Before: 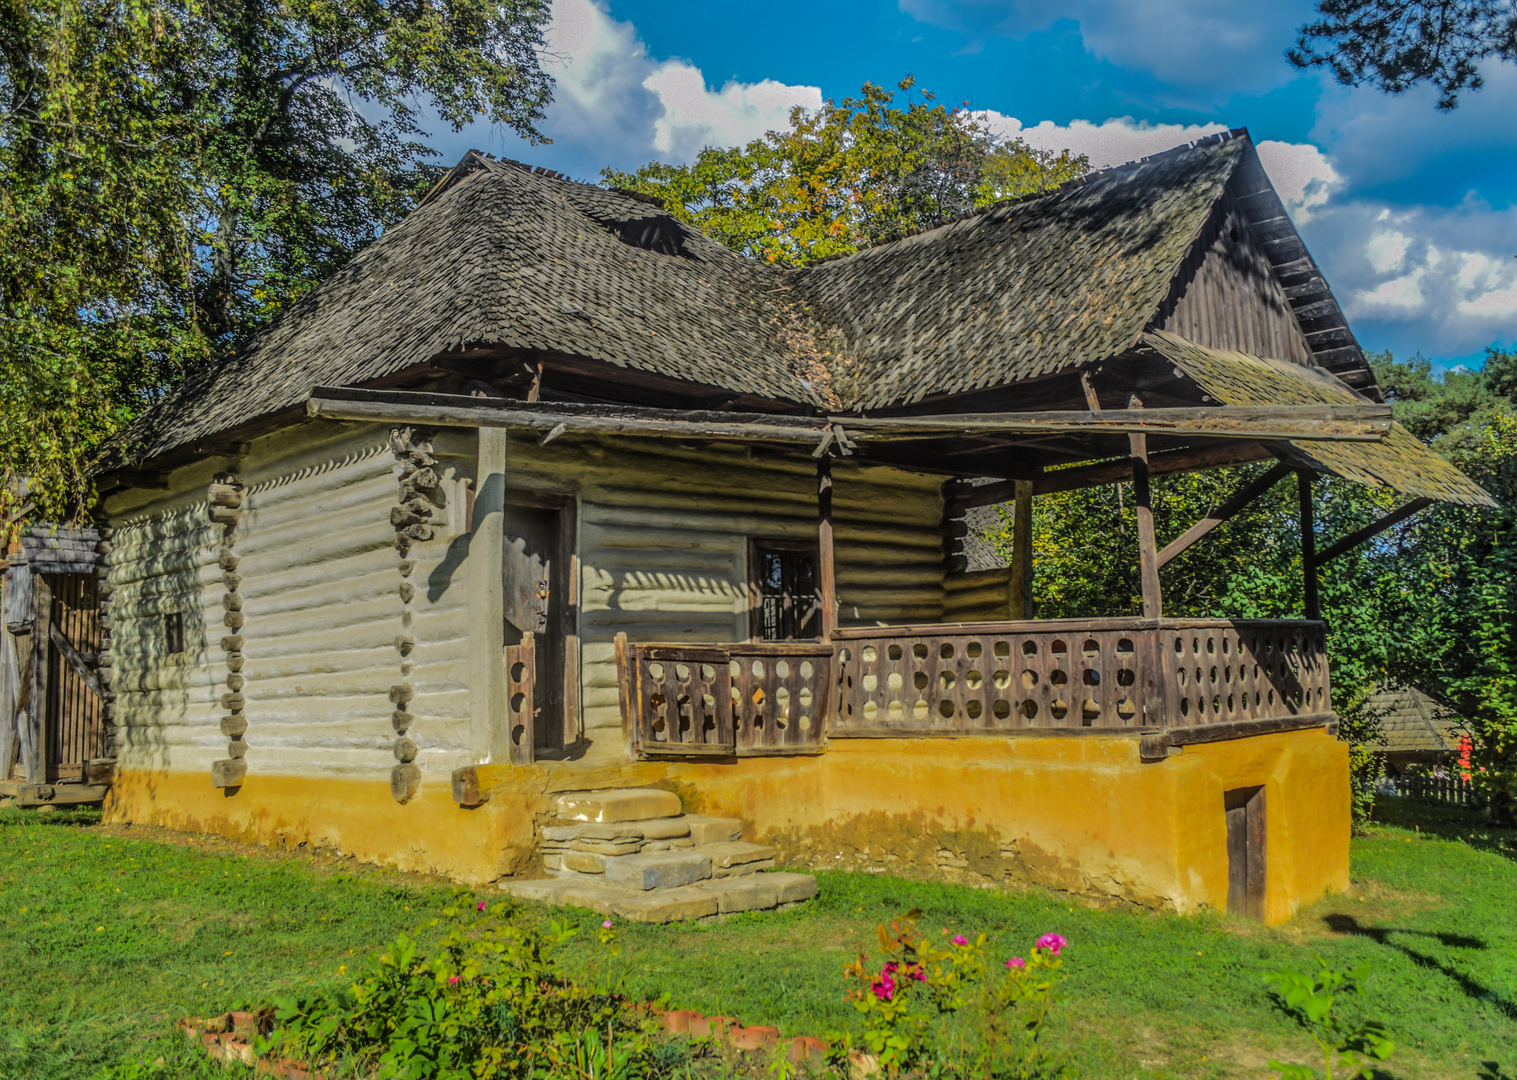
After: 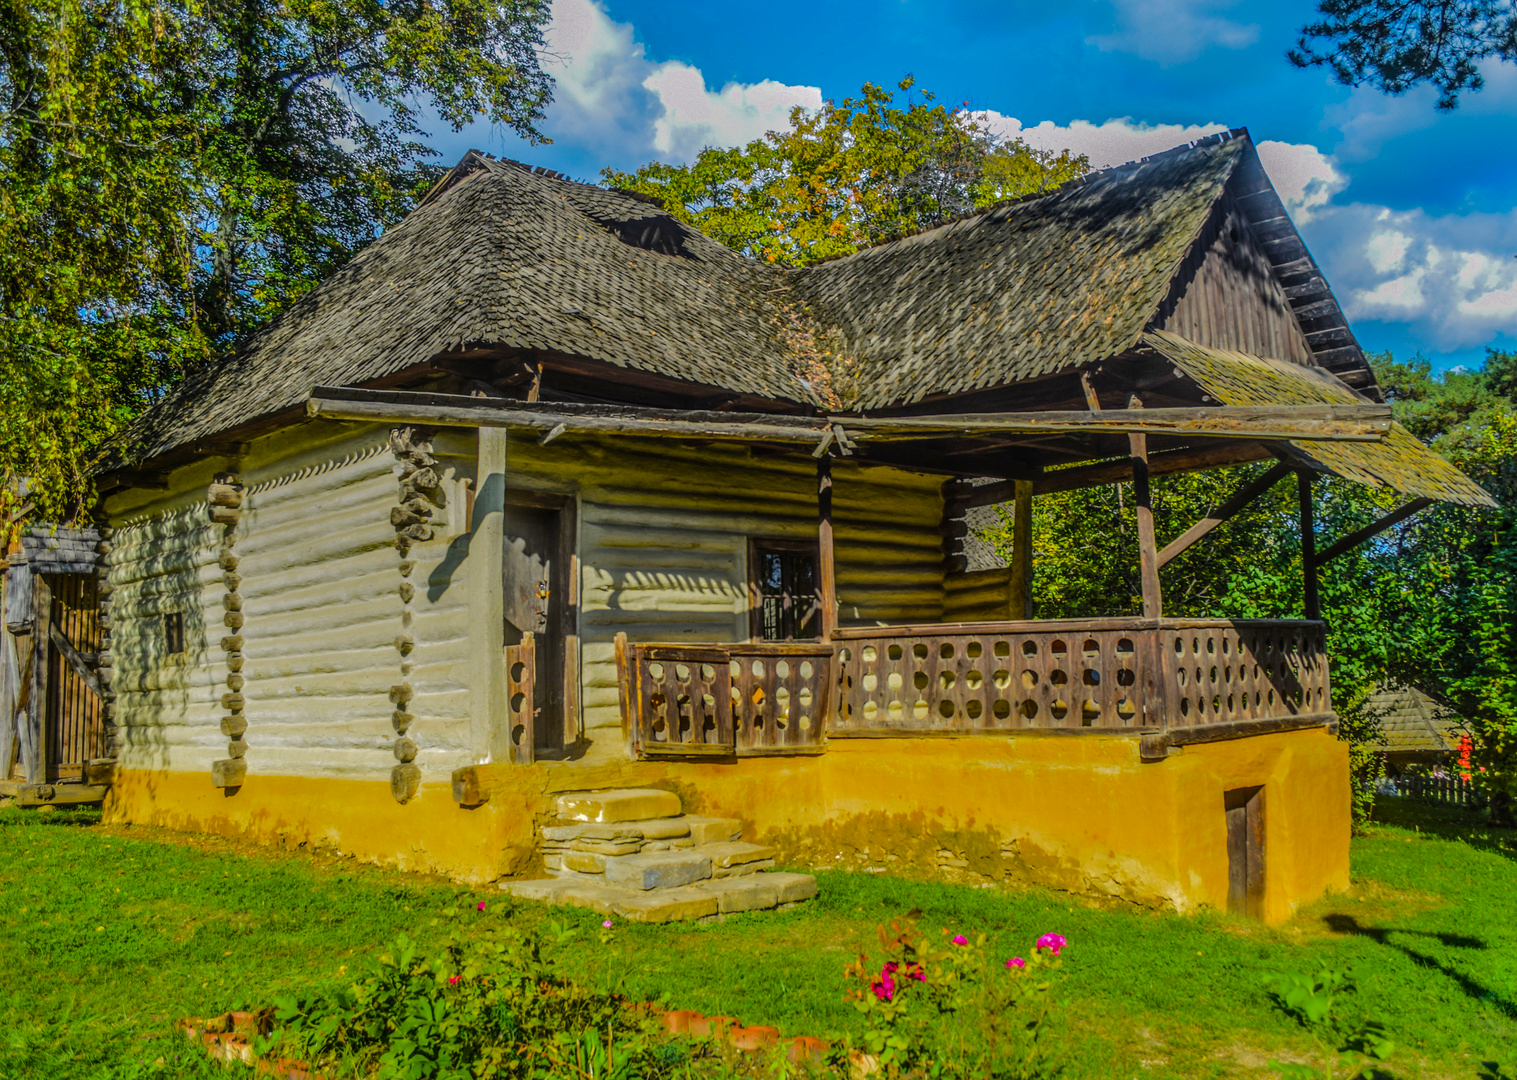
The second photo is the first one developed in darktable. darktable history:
color balance rgb: linear chroma grading › shadows -8.671%, linear chroma grading › global chroma 9.73%, perceptual saturation grading › global saturation 20%, perceptual saturation grading › highlights -25.747%, perceptual saturation grading › shadows 49.225%, global vibrance 20%
